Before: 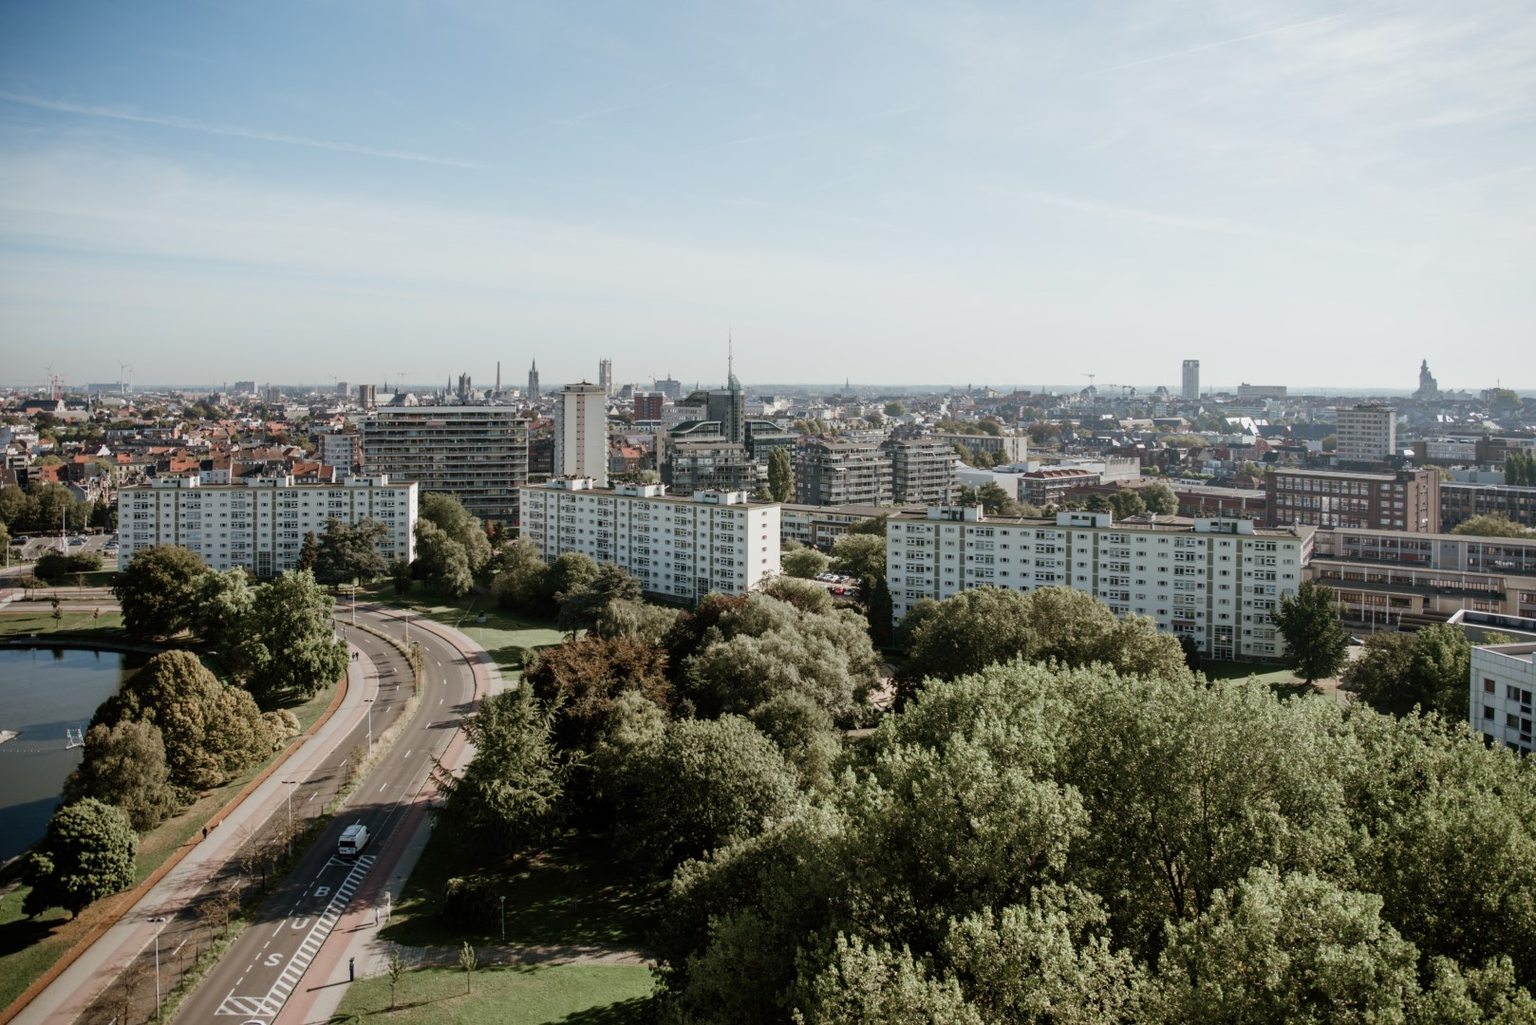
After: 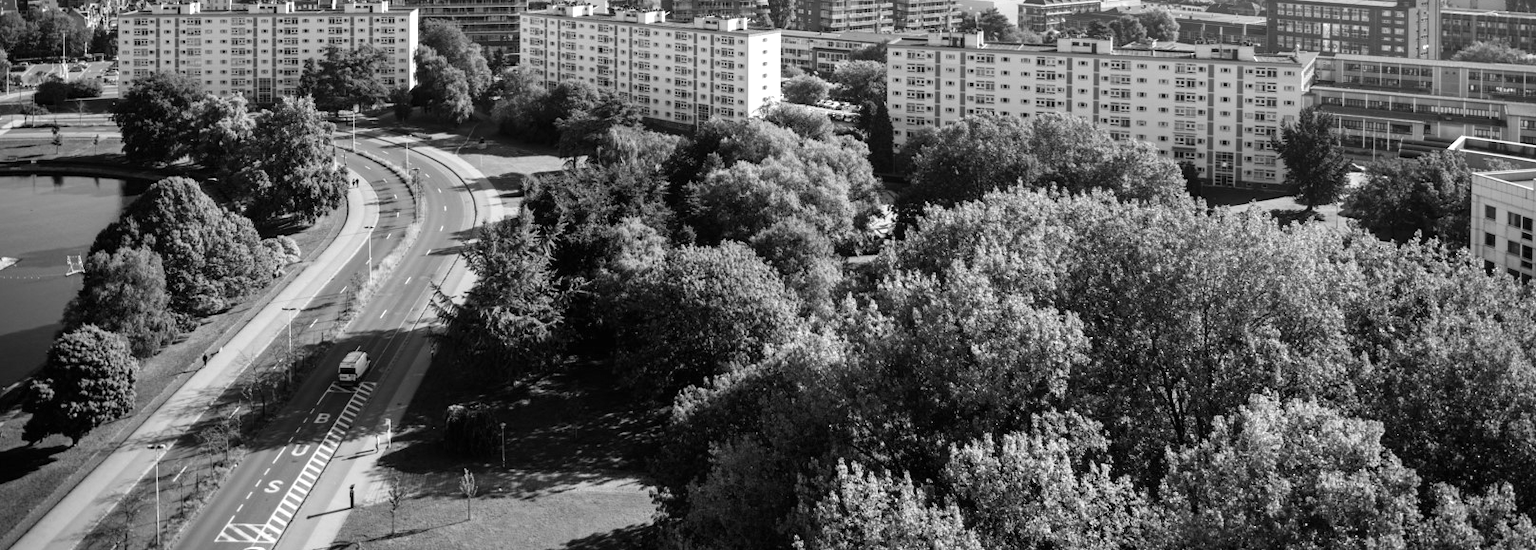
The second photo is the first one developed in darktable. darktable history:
exposure: black level correction 0, exposure 0.692 EV, compensate highlight preservation false
crop and rotate: top 46.238%, right 0.027%
color calibration: output gray [0.22, 0.42, 0.37, 0], illuminant as shot in camera, x 0.358, y 0.373, temperature 4628.91 K
sharpen: radius 2.886, amount 0.875, threshold 47.074
